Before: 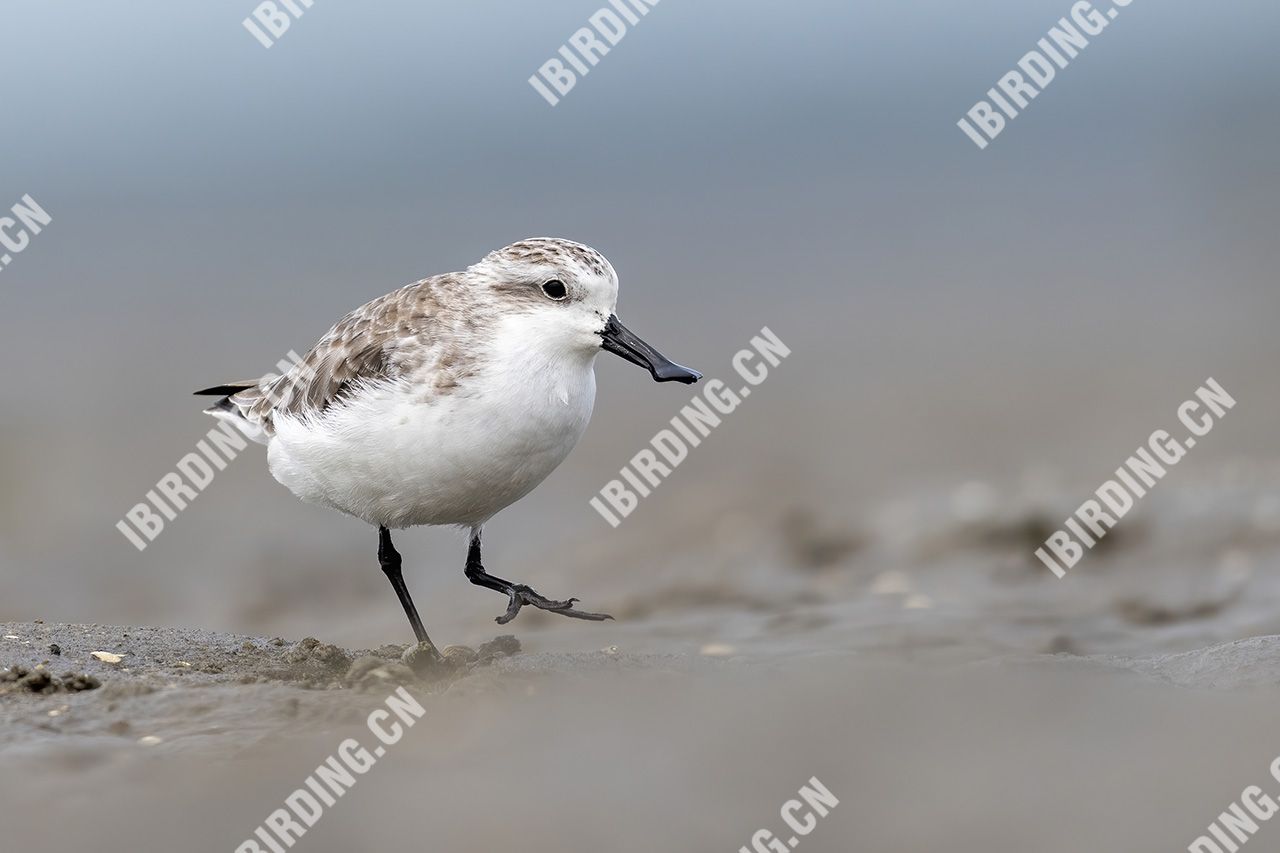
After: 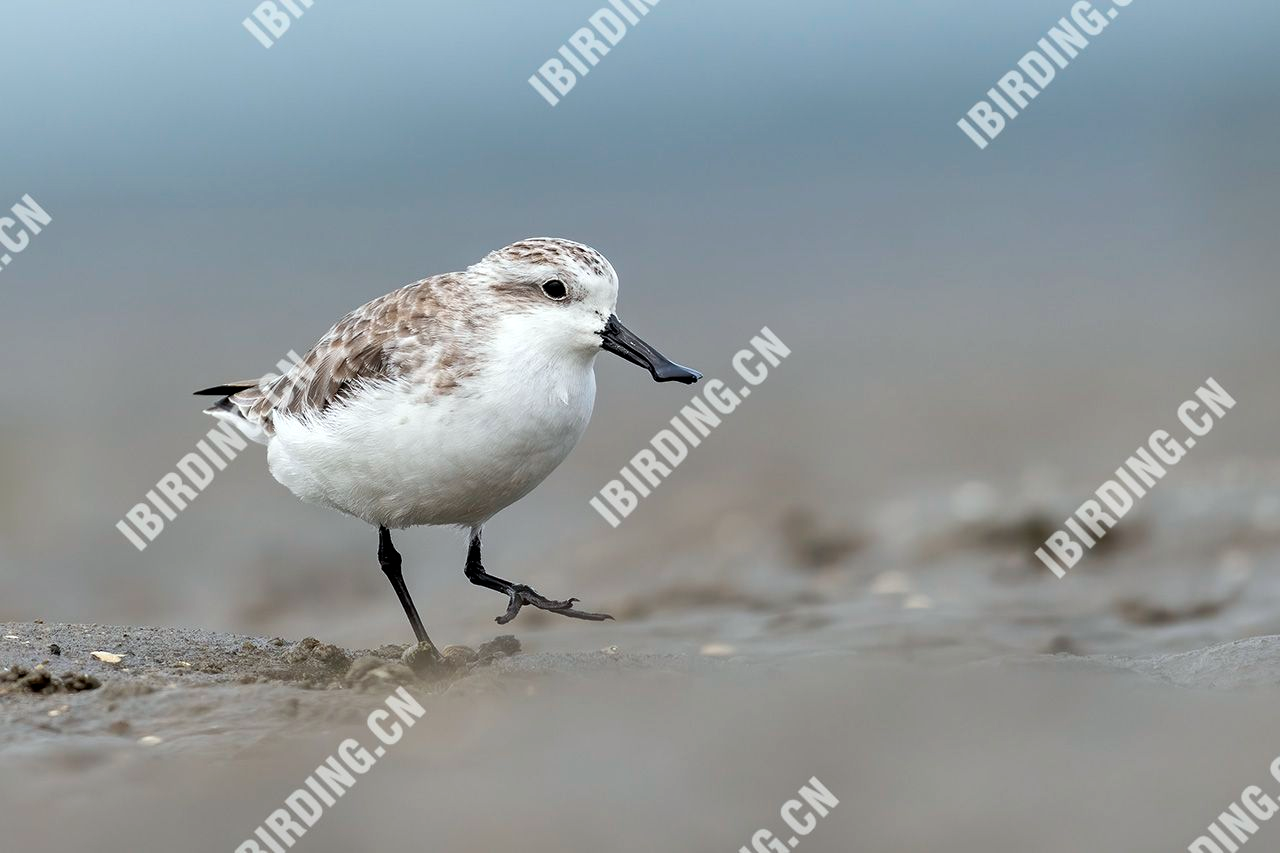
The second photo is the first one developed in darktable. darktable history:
local contrast: mode bilateral grid, contrast 20, coarseness 50, detail 120%, midtone range 0.2
white balance: red 0.978, blue 0.999
